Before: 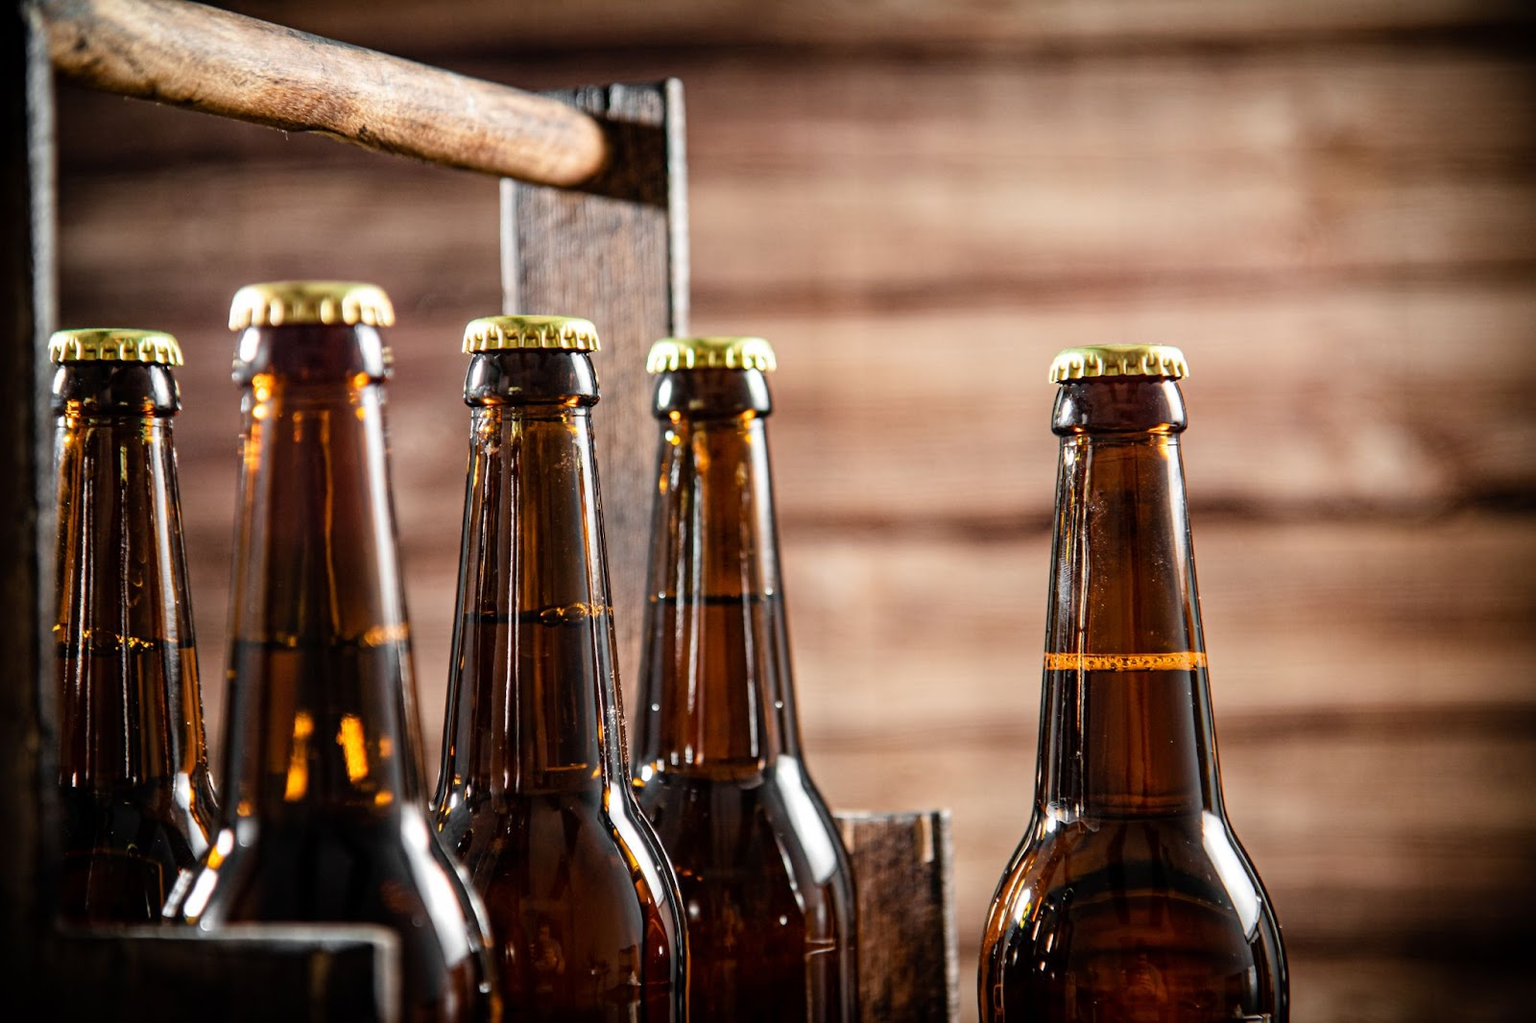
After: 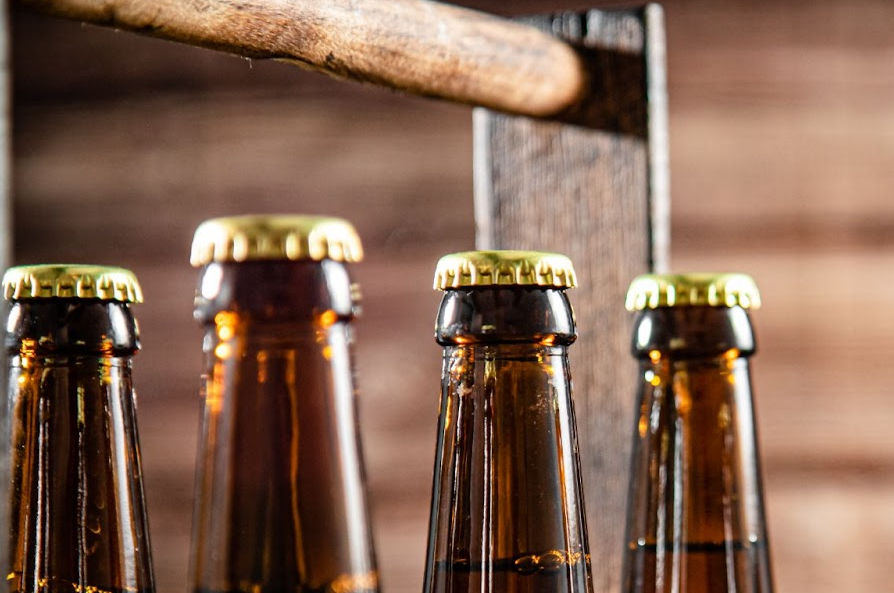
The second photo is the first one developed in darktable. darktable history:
crop and rotate: left 3.043%, top 7.372%, right 41.028%, bottom 36.951%
